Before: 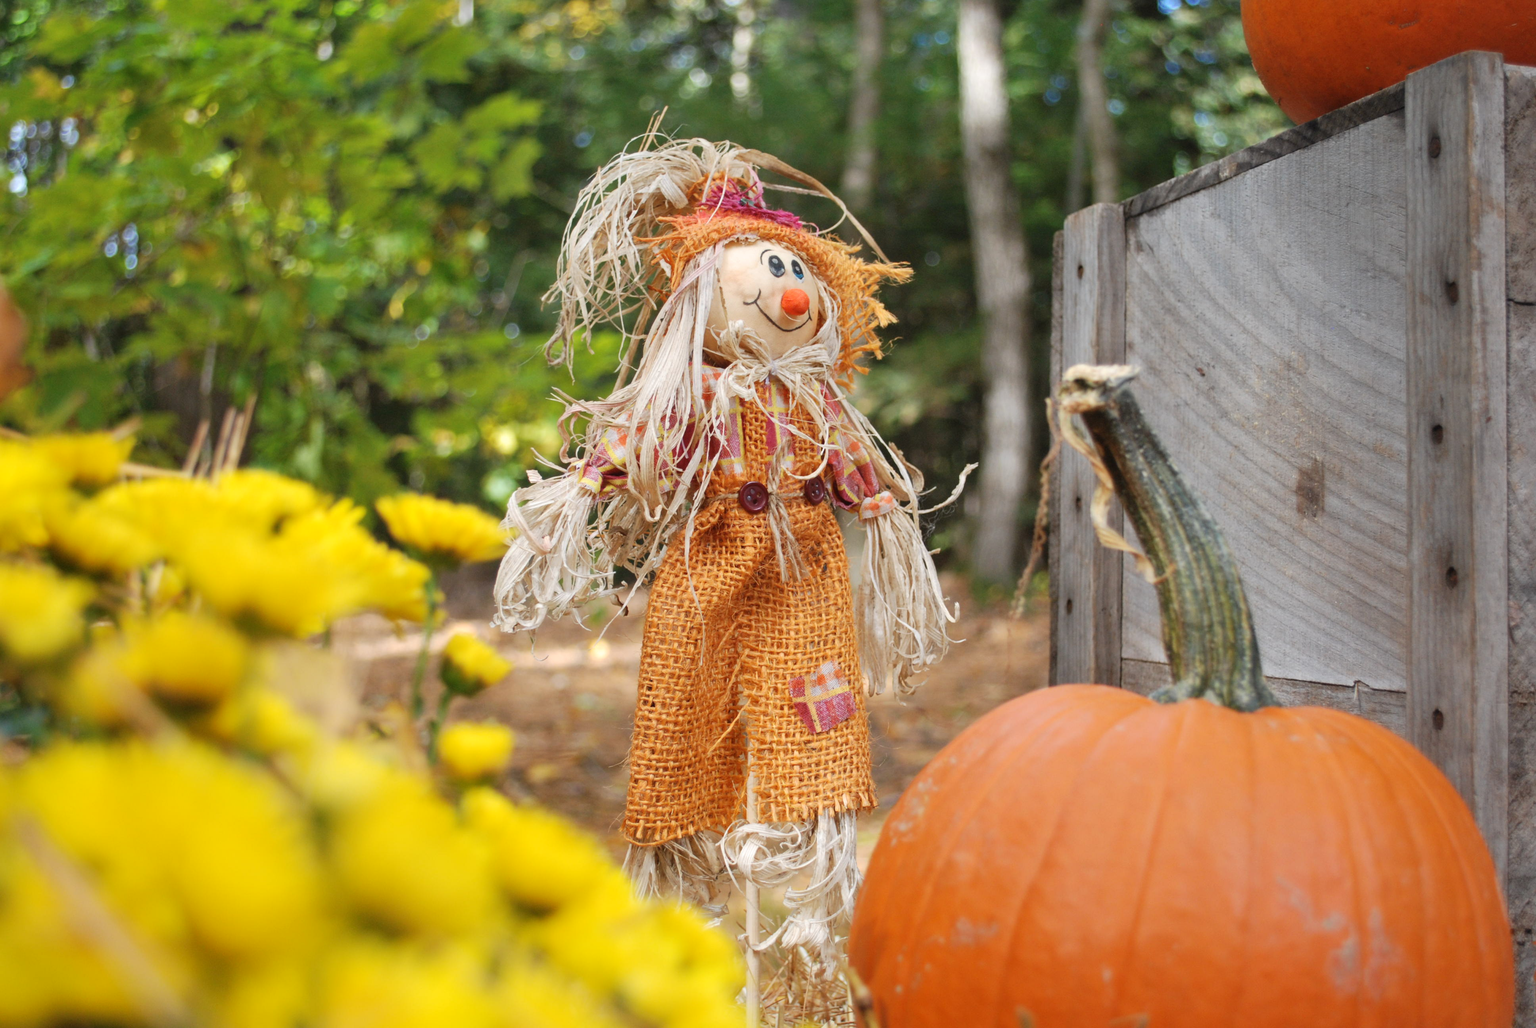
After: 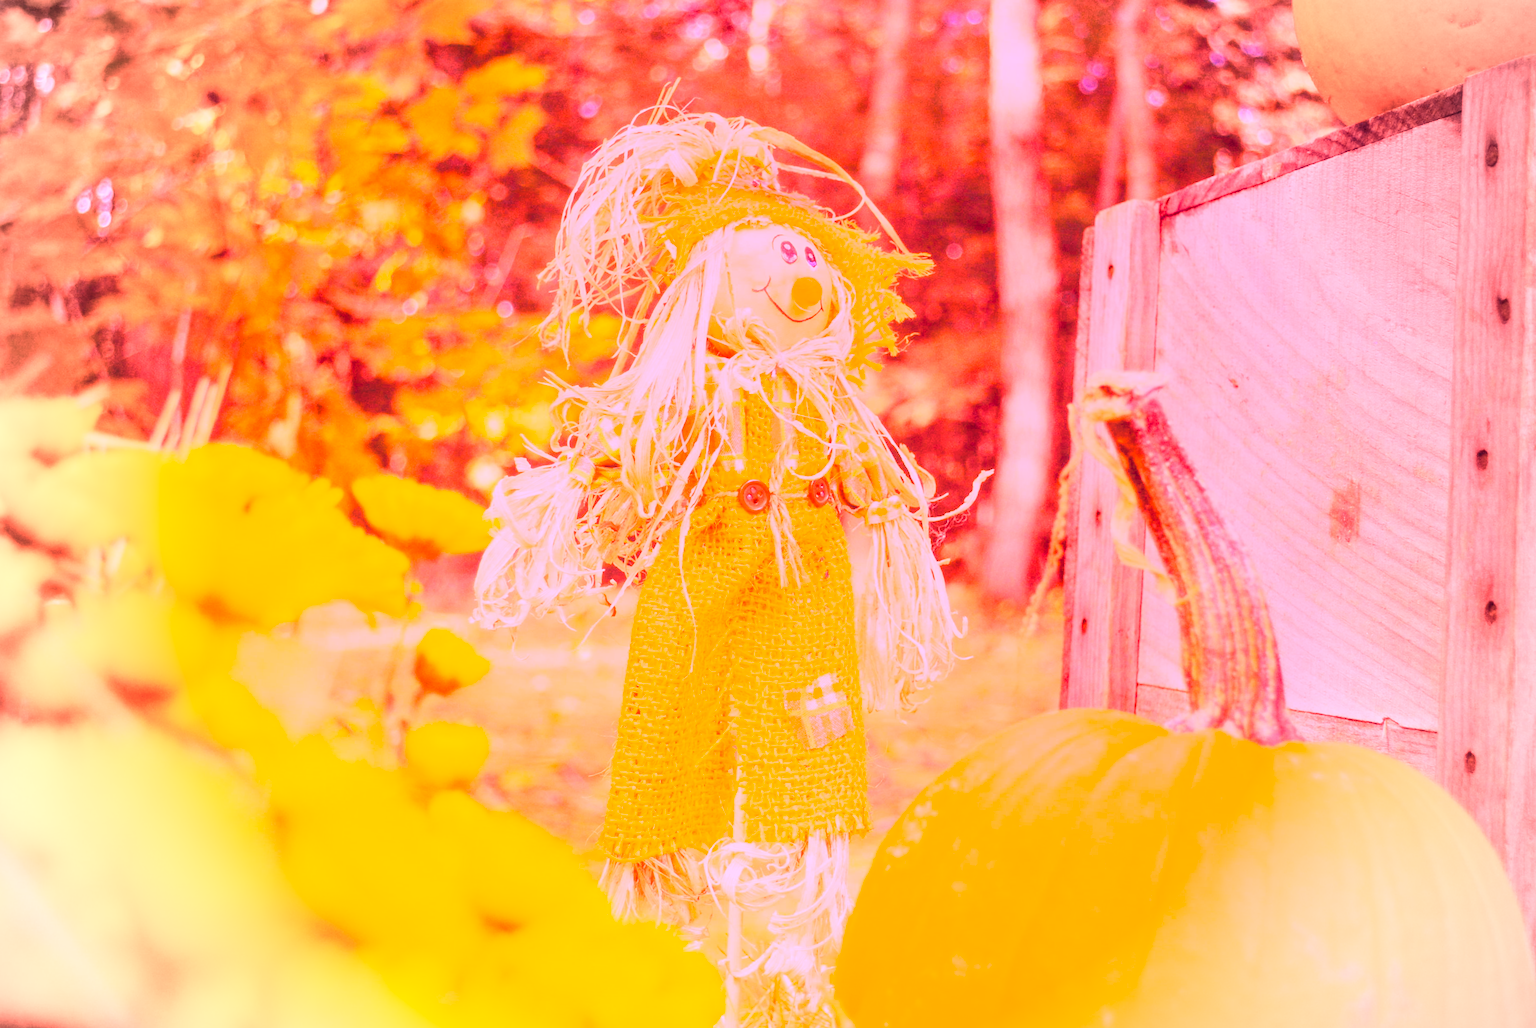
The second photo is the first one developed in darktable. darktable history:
exposure: exposure -0.048 EV, compensate highlight preservation false
crop and rotate: angle -2.38°
color balance rgb: linear chroma grading › shadows -8%, linear chroma grading › global chroma 10%, perceptual saturation grading › global saturation 2%, perceptual saturation grading › highlights -2%, perceptual saturation grading › mid-tones 4%, perceptual saturation grading › shadows 8%, perceptual brilliance grading › global brilliance 2%, perceptual brilliance grading › highlights -4%, global vibrance 16%, saturation formula JzAzBz (2021)
color correction: highlights a* 19.59, highlights b* 27.49, shadows a* 3.46, shadows b* -17.28, saturation 0.73
levels: levels [0, 0.43, 0.984]
vignetting: fall-off start 71.74%
local contrast: on, module defaults
white balance: red 4.26, blue 1.802
